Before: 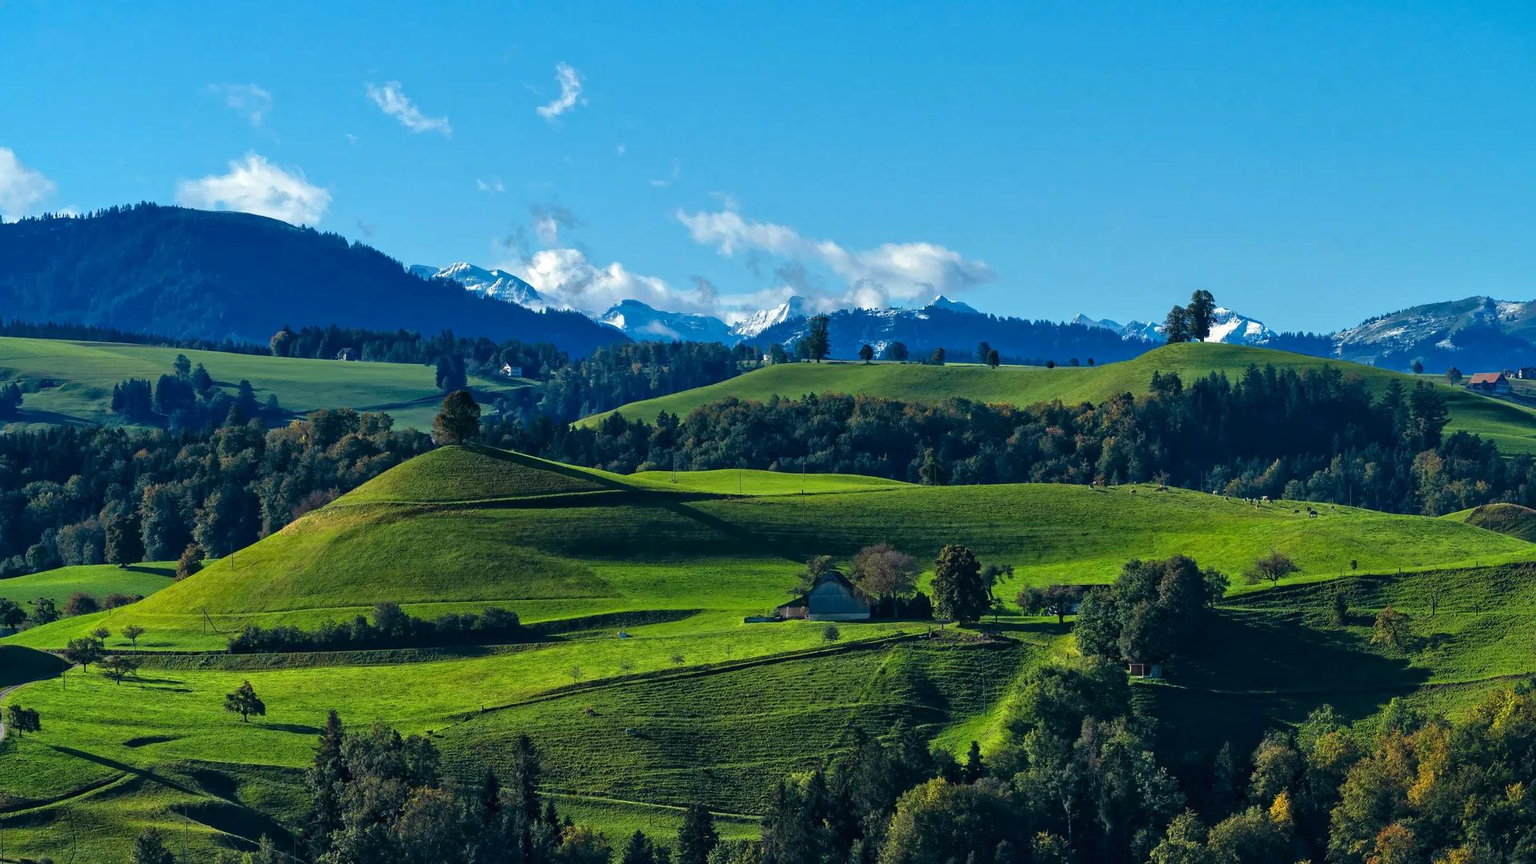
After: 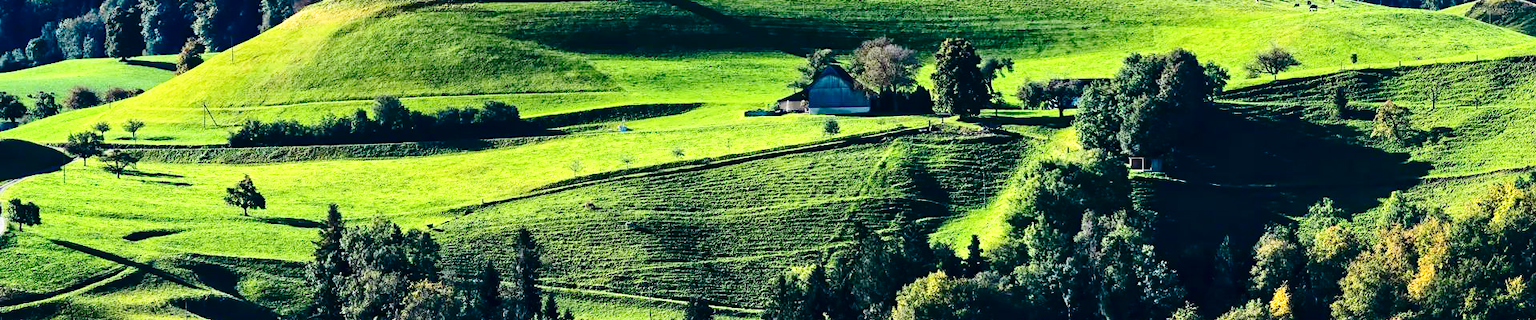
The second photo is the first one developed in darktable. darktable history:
crop and rotate: top 58.627%, bottom 4.246%
exposure: black level correction 0, exposure 0.694 EV, compensate highlight preservation false
contrast brightness saturation: contrast 0.288
base curve: curves: ch0 [(0, 0) (0.028, 0.03) (0.121, 0.232) (0.46, 0.748) (0.859, 0.968) (1, 1)], preserve colors none
